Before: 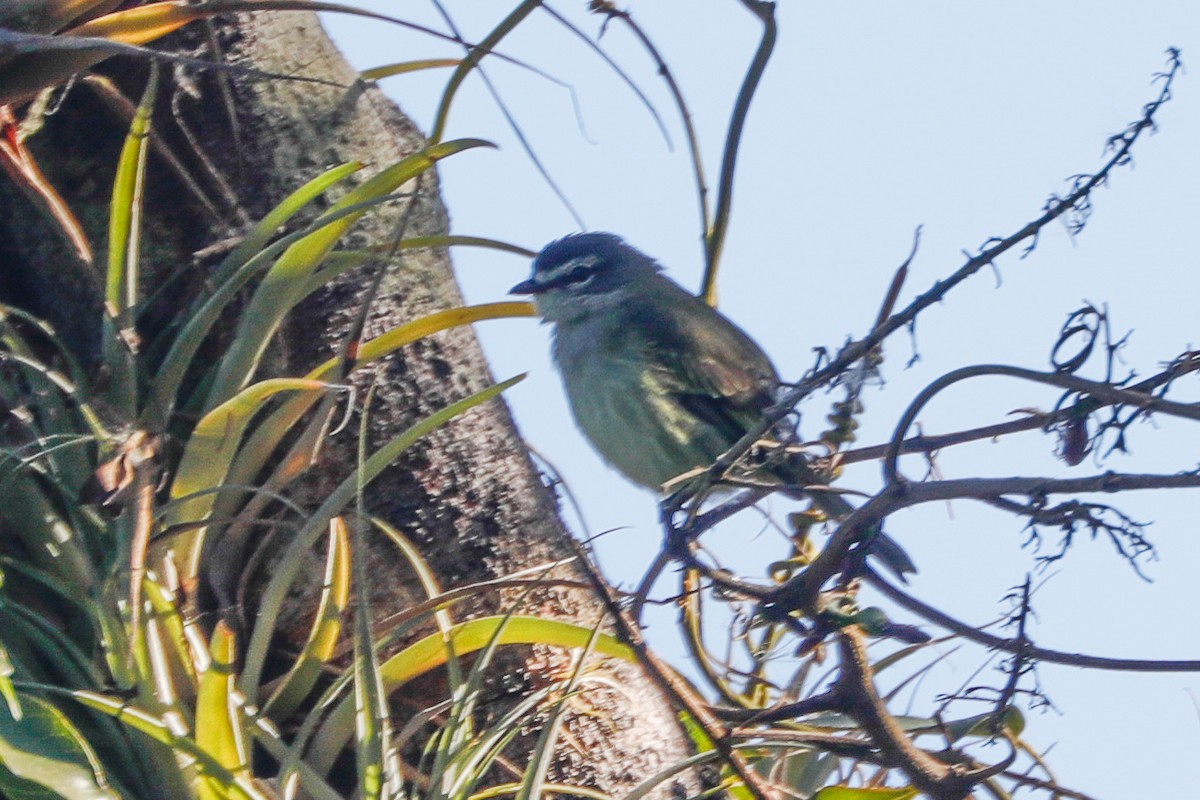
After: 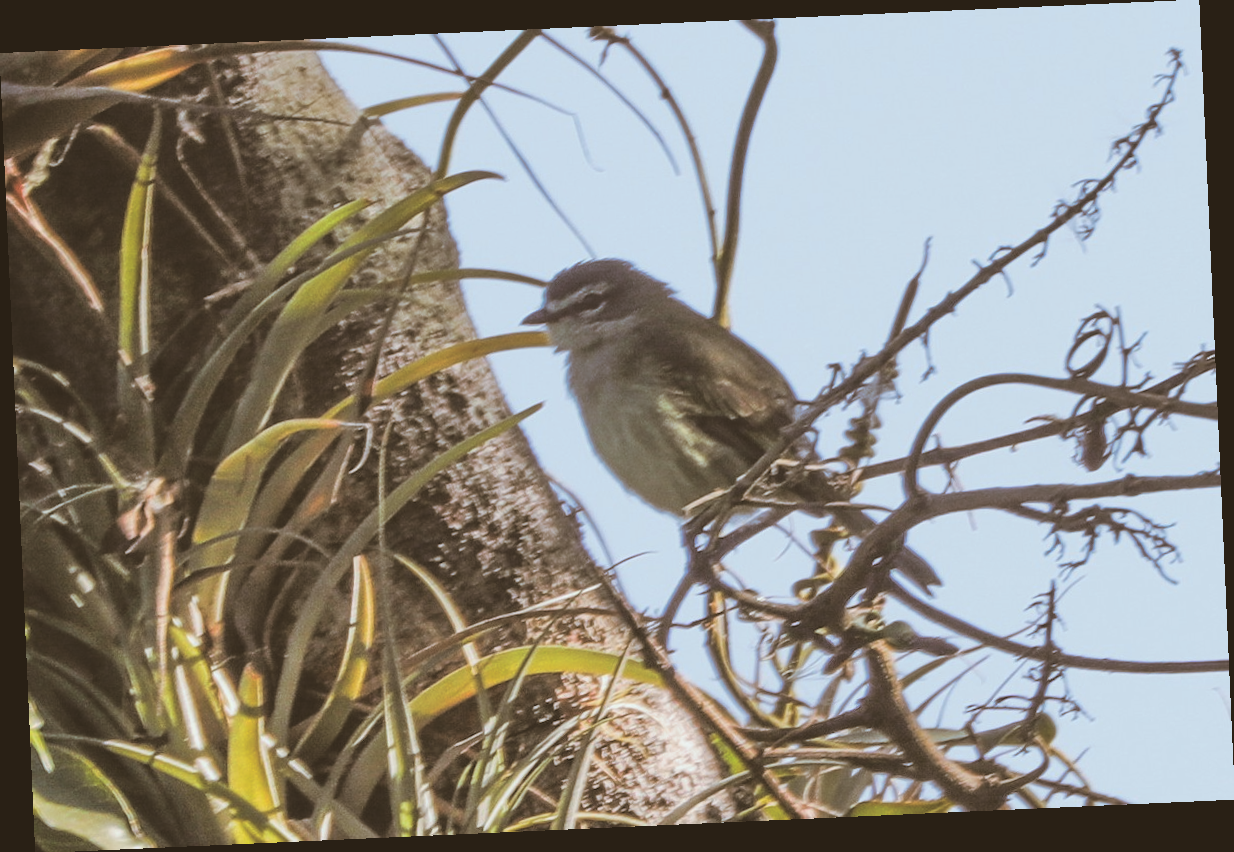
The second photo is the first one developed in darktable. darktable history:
exposure: black level correction -0.015, exposure -0.125 EV, compensate highlight preservation false
color correction: highlights a* -0.137, highlights b* 0.137
rotate and perspective: rotation -2.56°, automatic cropping off
split-toning: shadows › hue 37.98°, highlights › hue 185.58°, balance -55.261
